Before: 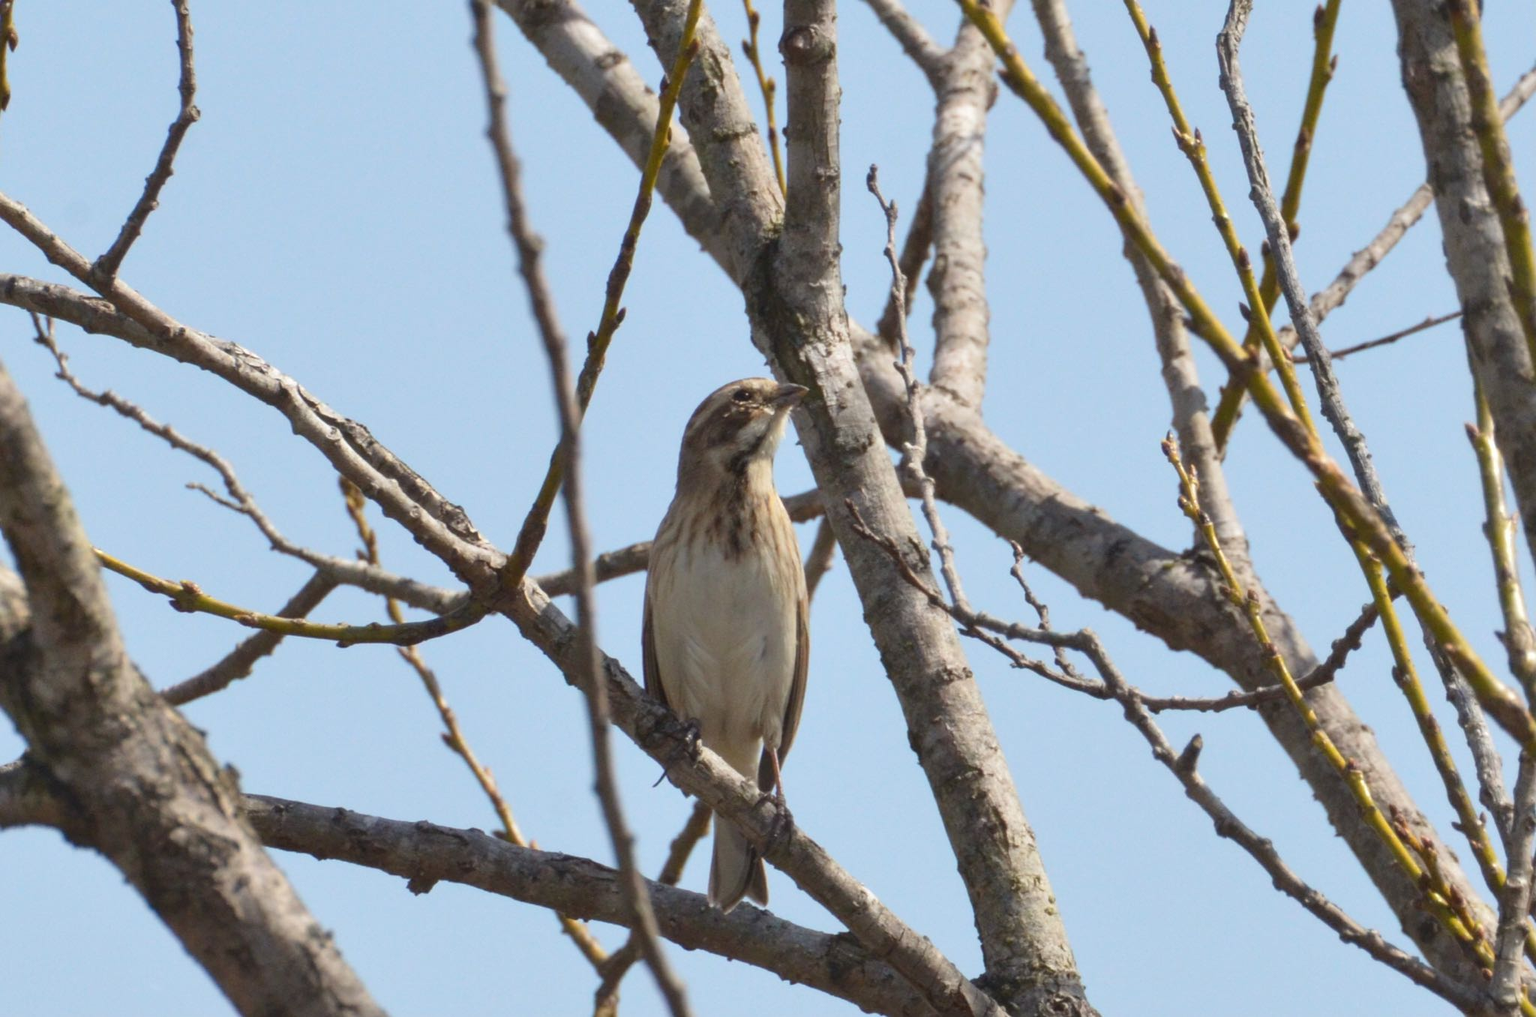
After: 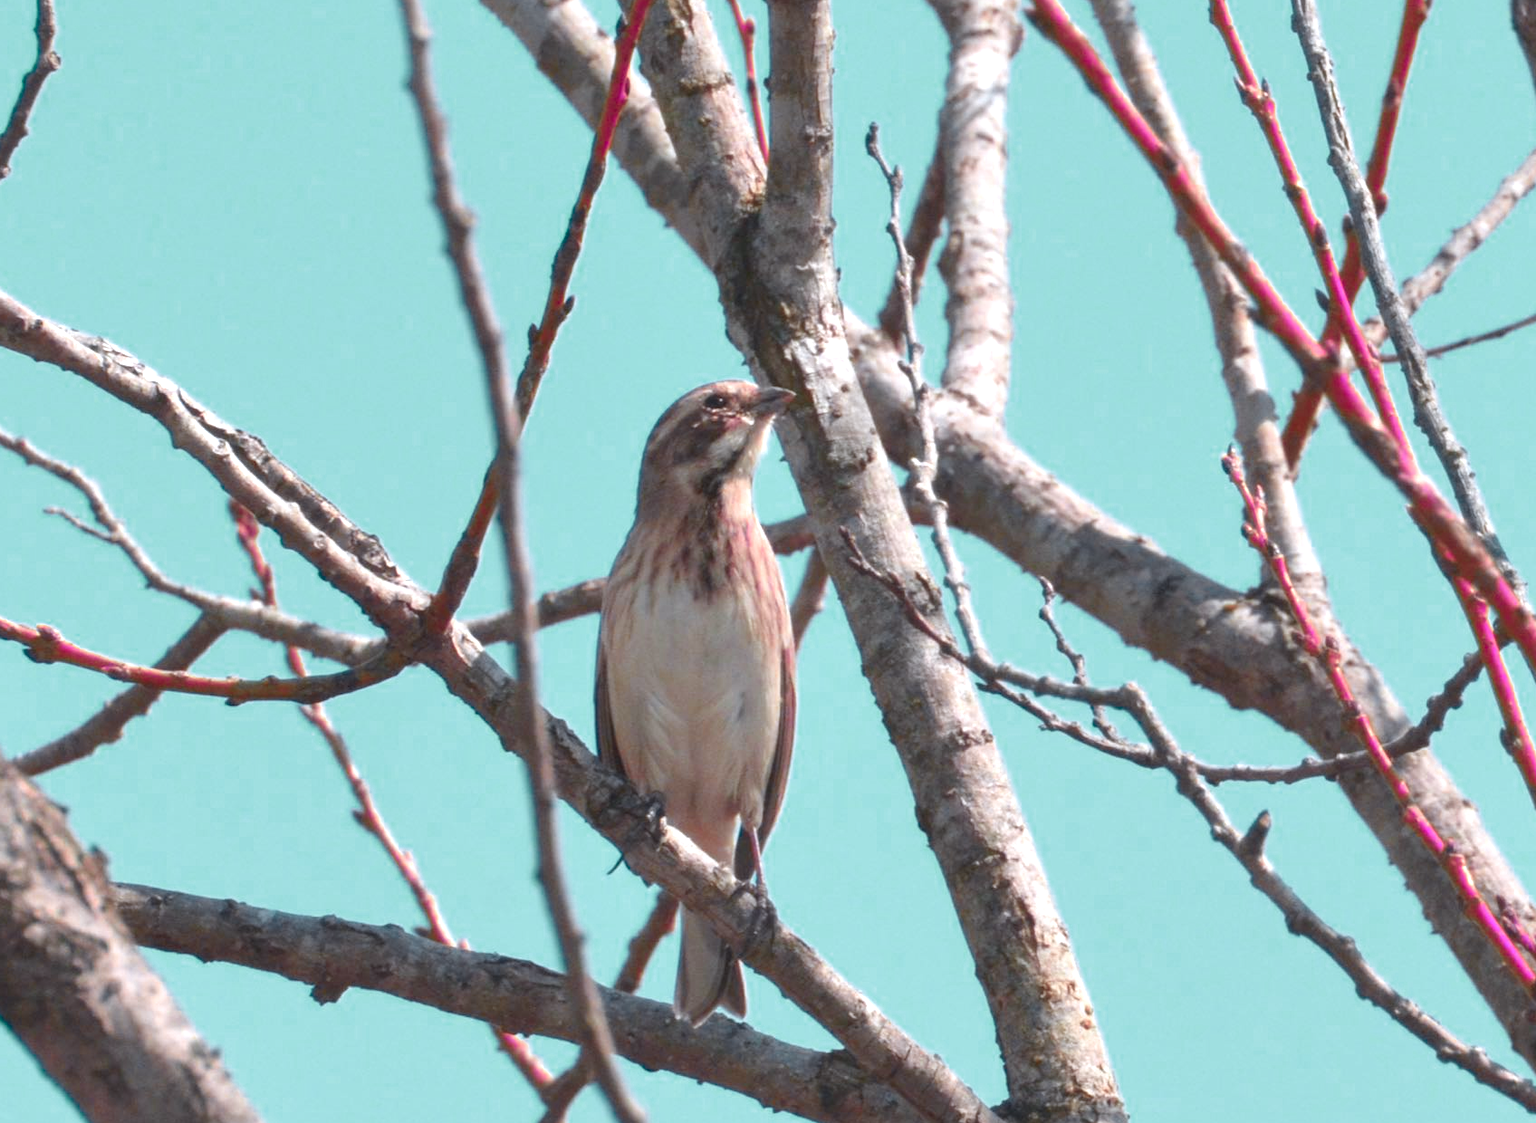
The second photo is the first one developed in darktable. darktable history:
color zones: curves: ch0 [(0.826, 0.353)]; ch1 [(0.242, 0.647) (0.889, 0.342)]; ch2 [(0.246, 0.089) (0.969, 0.068)]
exposure: black level correction 0, exposure 0.7 EV, compensate exposure bias true, compensate highlight preservation false
color calibration: illuminant as shot in camera, x 0.358, y 0.373, temperature 4628.91 K
crop: left 9.807%, top 6.259%, right 7.334%, bottom 2.177%
